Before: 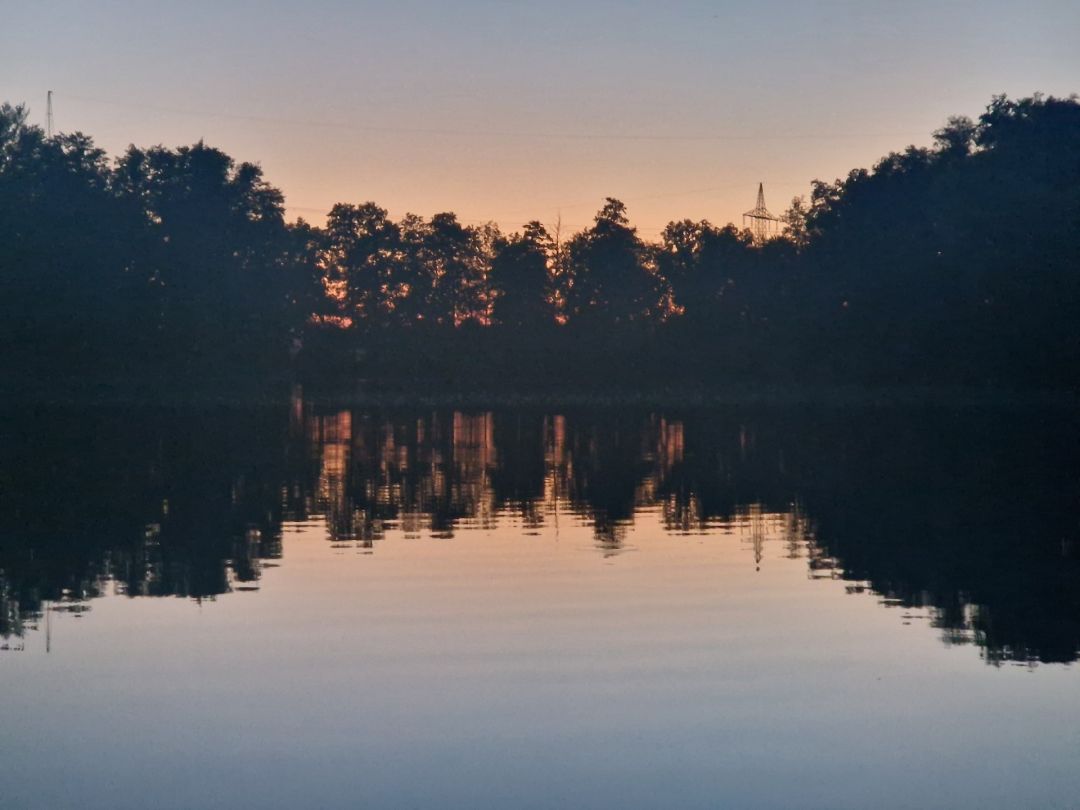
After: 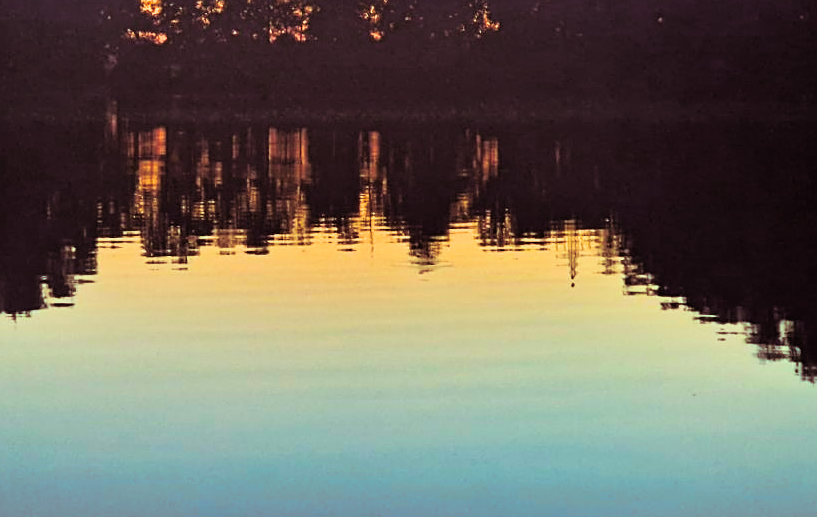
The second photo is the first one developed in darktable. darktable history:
crop and rotate: left 17.299%, top 35.115%, right 7.015%, bottom 1.024%
filmic rgb: black relative exposure -8.07 EV, white relative exposure 3 EV, hardness 5.35, contrast 1.25
exposure: black level correction -0.002, exposure 0.54 EV, compensate highlight preservation false
split-toning: on, module defaults
color correction: highlights a* -10.77, highlights b* 9.8, saturation 1.72
sharpen: on, module defaults
